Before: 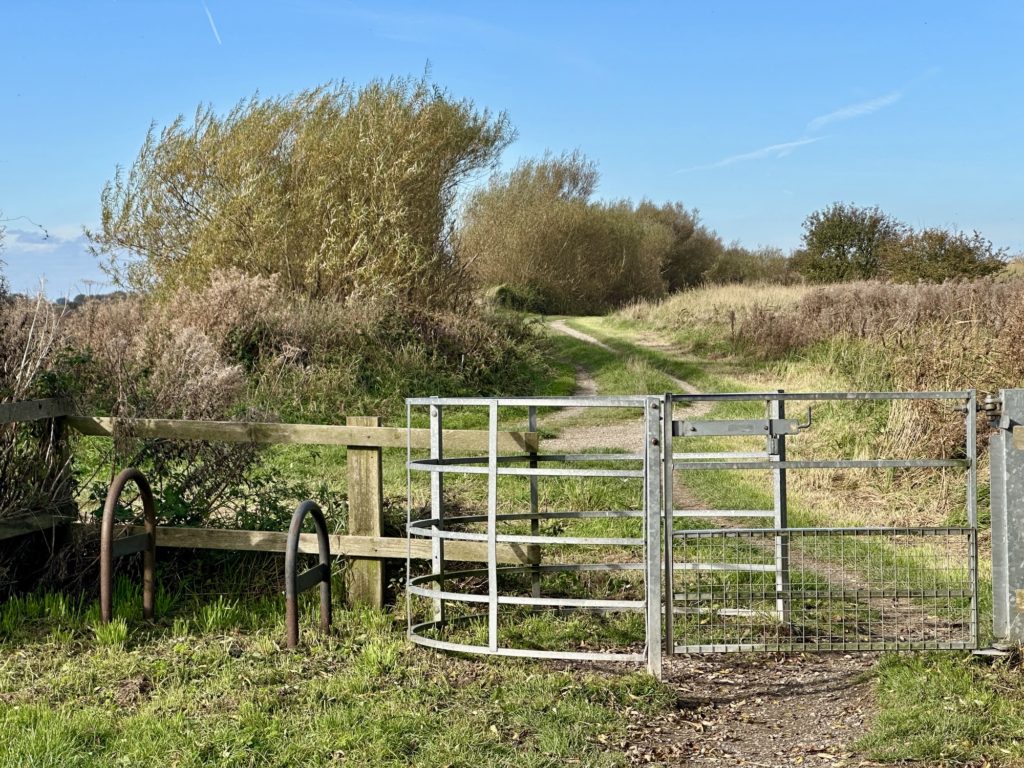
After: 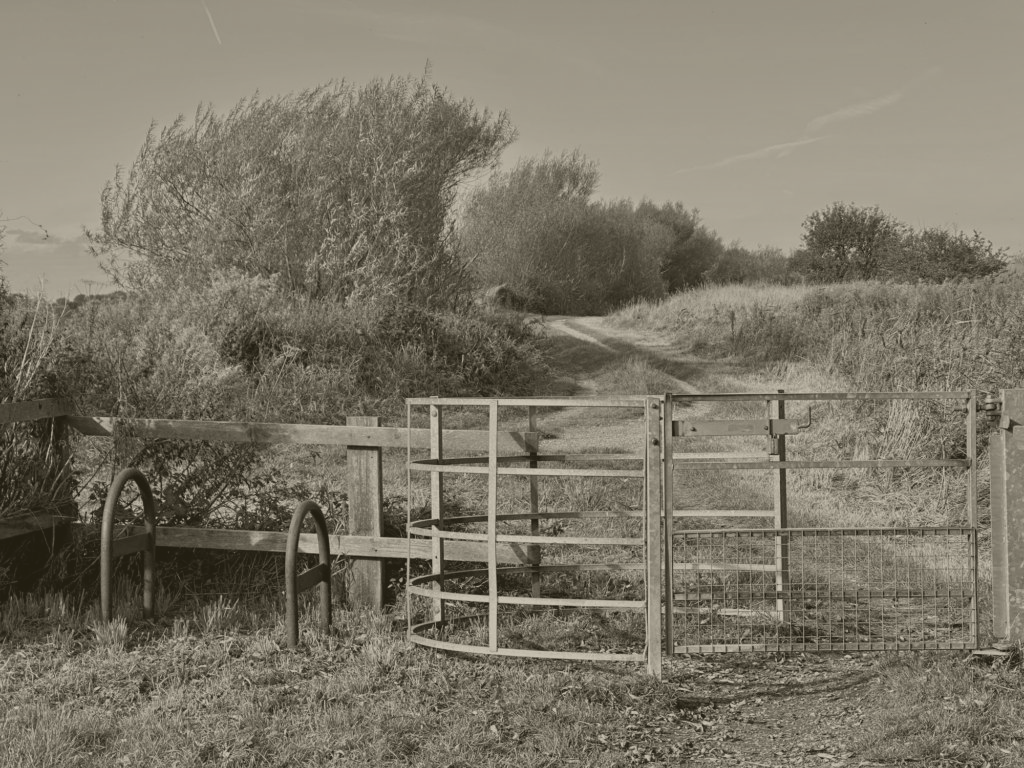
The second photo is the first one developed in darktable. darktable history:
colorize: hue 41.44°, saturation 22%, source mix 60%, lightness 10.61%
exposure: black level correction 0, exposure 0.5 EV, compensate highlight preservation false
